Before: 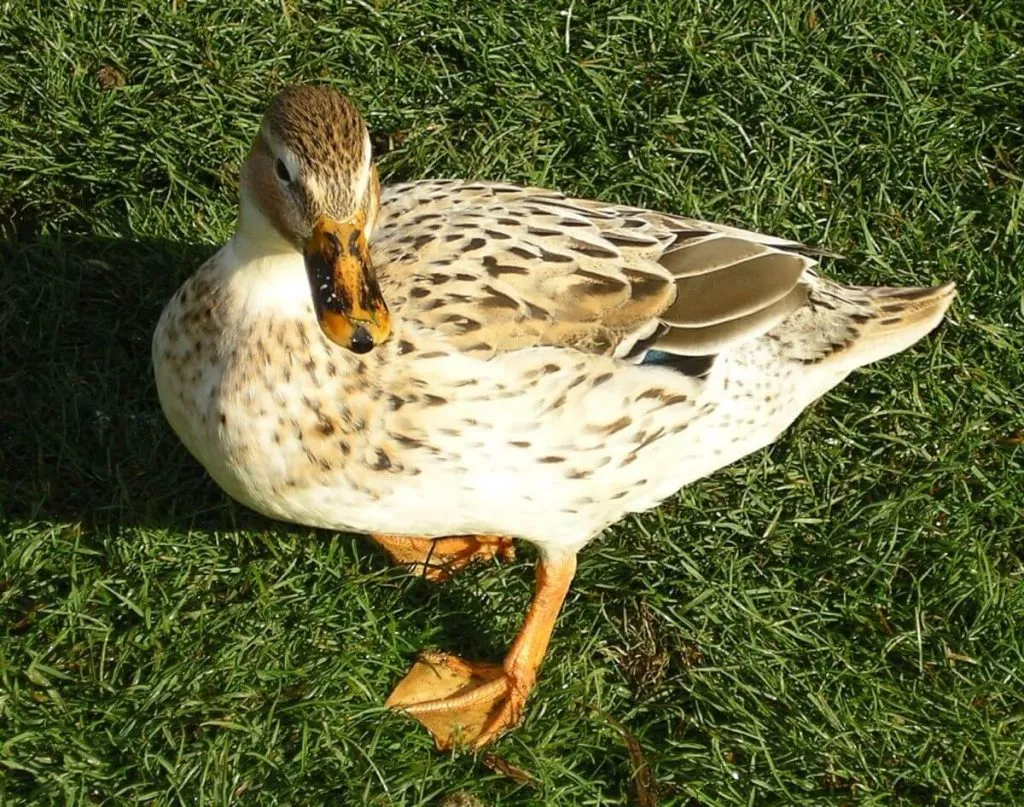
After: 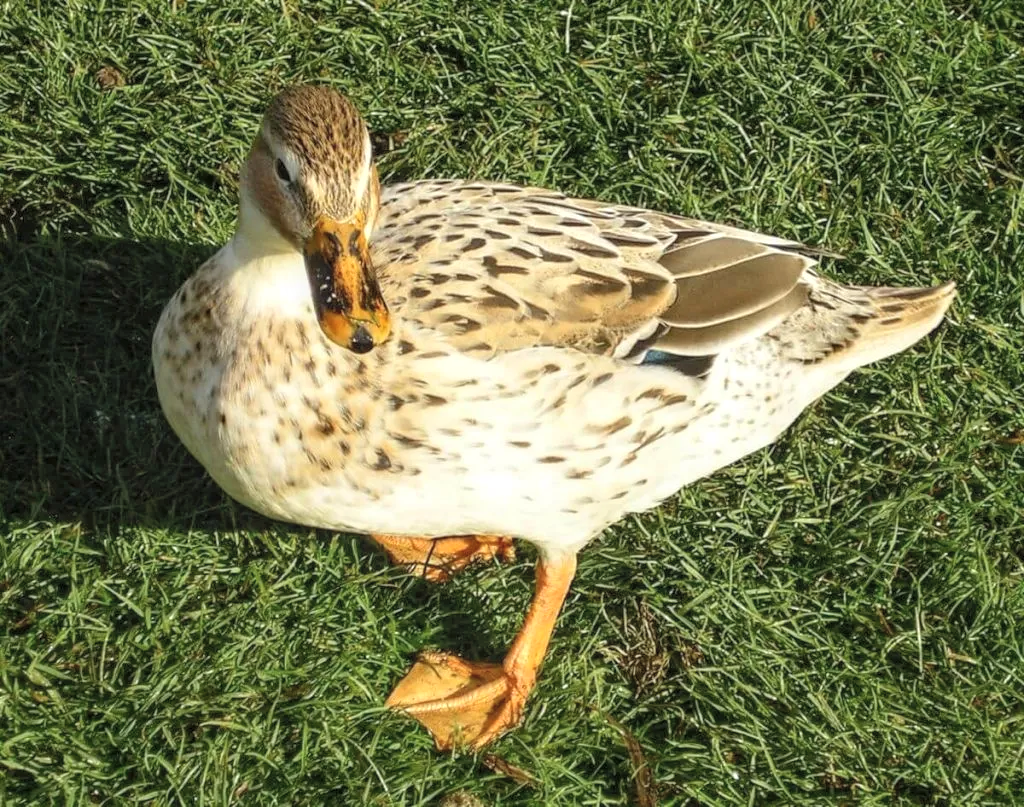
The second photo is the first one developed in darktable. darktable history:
contrast brightness saturation: brightness 0.13
local contrast: on, module defaults
